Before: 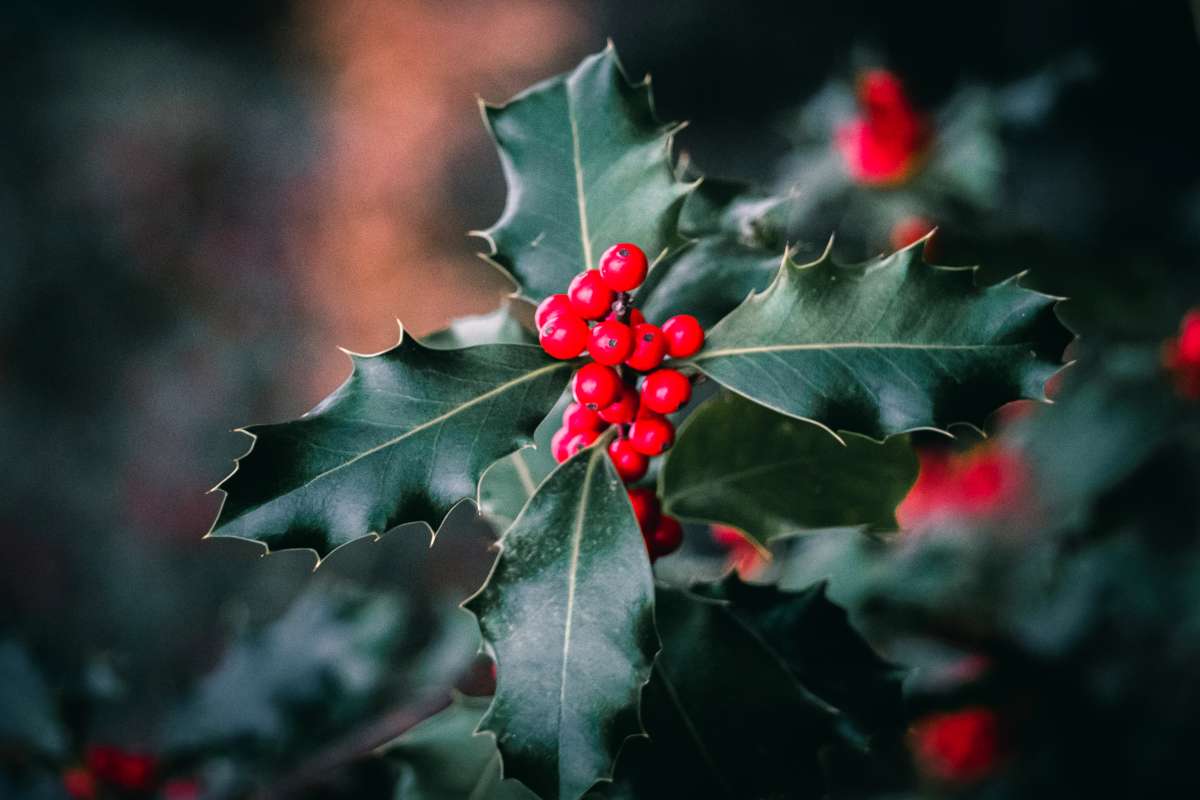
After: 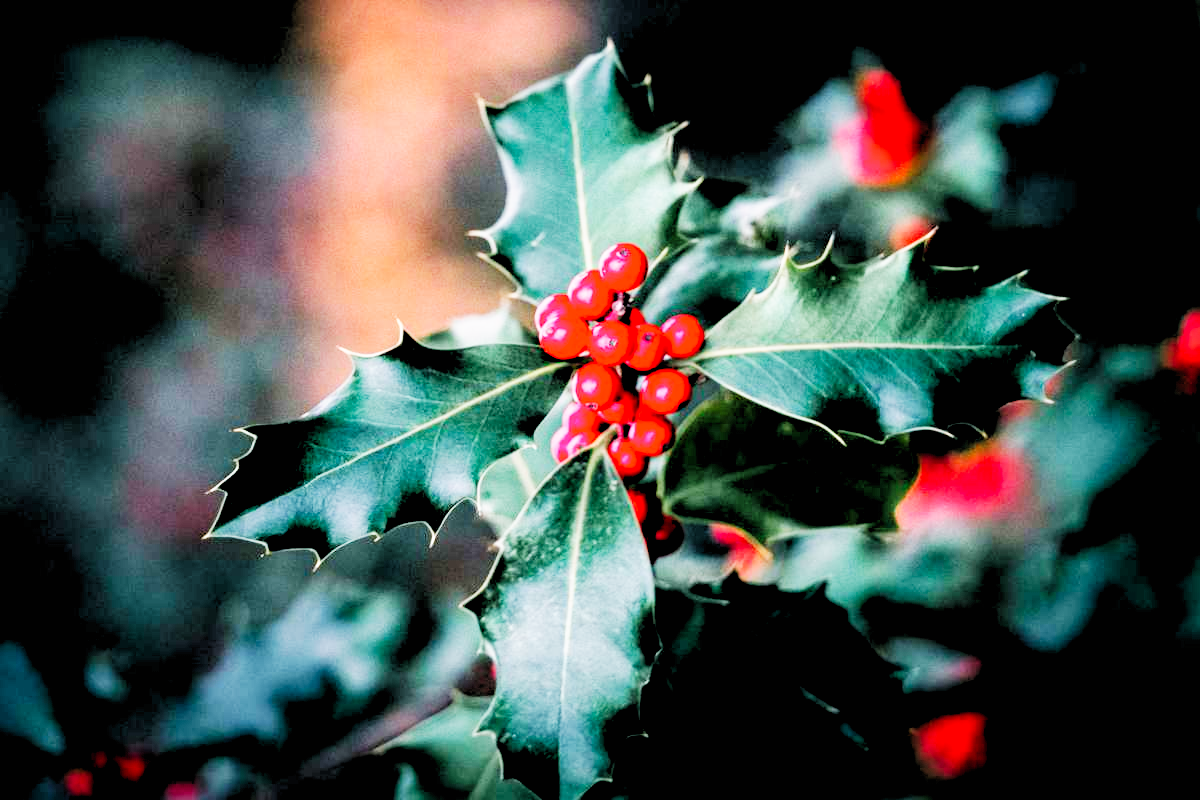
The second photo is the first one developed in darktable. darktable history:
base curve: curves: ch0 [(0, 0) (0.007, 0.004) (0.027, 0.03) (0.046, 0.07) (0.207, 0.54) (0.442, 0.872) (0.673, 0.972) (1, 1)], preserve colors none
rgb levels: preserve colors sum RGB, levels [[0.038, 0.433, 0.934], [0, 0.5, 1], [0, 0.5, 1]]
exposure: black level correction 0.001, compensate highlight preservation false
